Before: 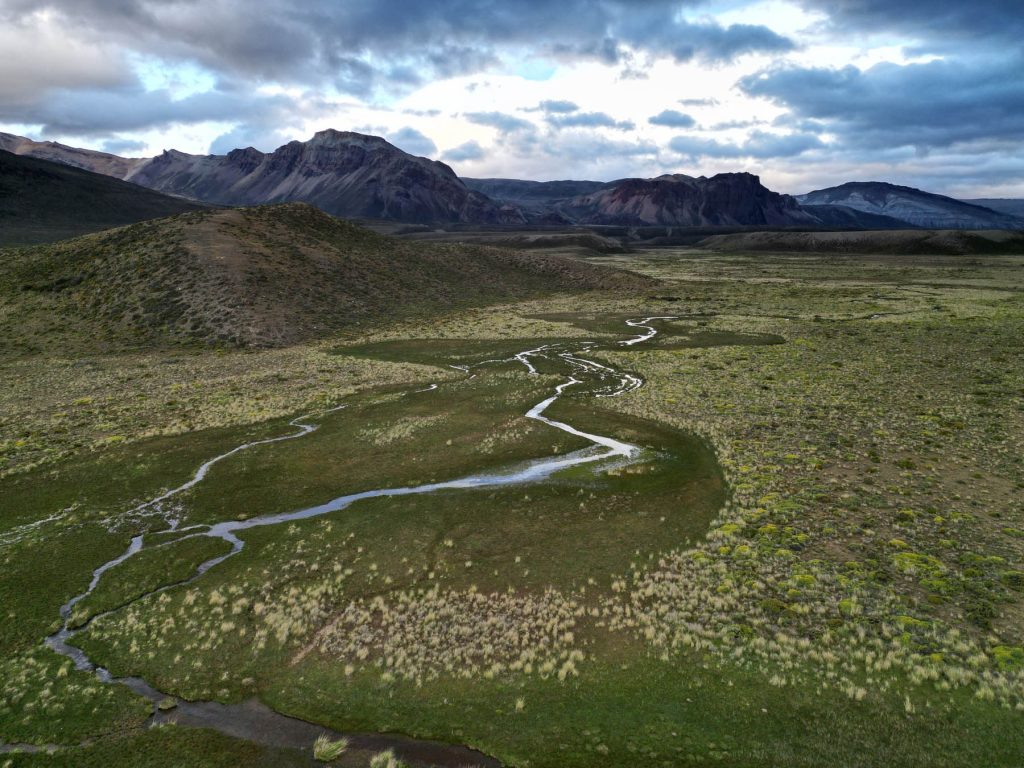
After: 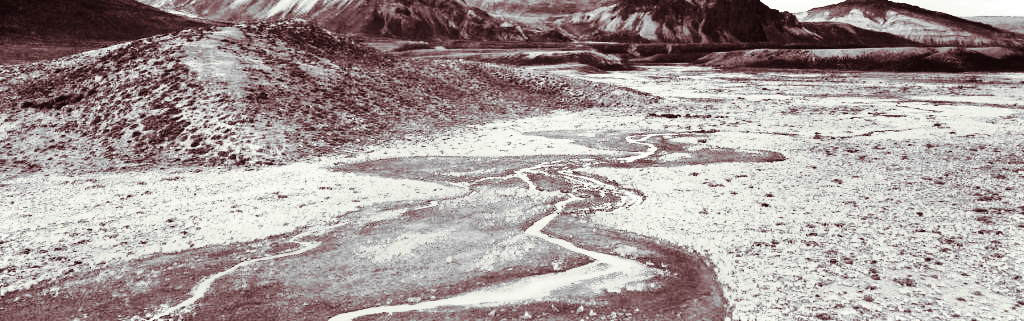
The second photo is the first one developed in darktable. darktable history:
tone equalizer: on, module defaults
exposure: black level correction 0, exposure 2.088 EV, compensate exposure bias true, compensate highlight preservation false
contrast brightness saturation: saturation 0.13
tone curve: curves: ch0 [(0, 0) (0.003, 0.01) (0.011, 0.012) (0.025, 0.012) (0.044, 0.017) (0.069, 0.021) (0.1, 0.025) (0.136, 0.03) (0.177, 0.037) (0.224, 0.052) (0.277, 0.092) (0.335, 0.16) (0.399, 0.3) (0.468, 0.463) (0.543, 0.639) (0.623, 0.796) (0.709, 0.904) (0.801, 0.962) (0.898, 0.988) (1, 1)], preserve colors none
shadows and highlights: shadows 25, highlights -25
crop and rotate: top 23.84%, bottom 34.294%
split-toning: on, module defaults
monochrome: size 1
